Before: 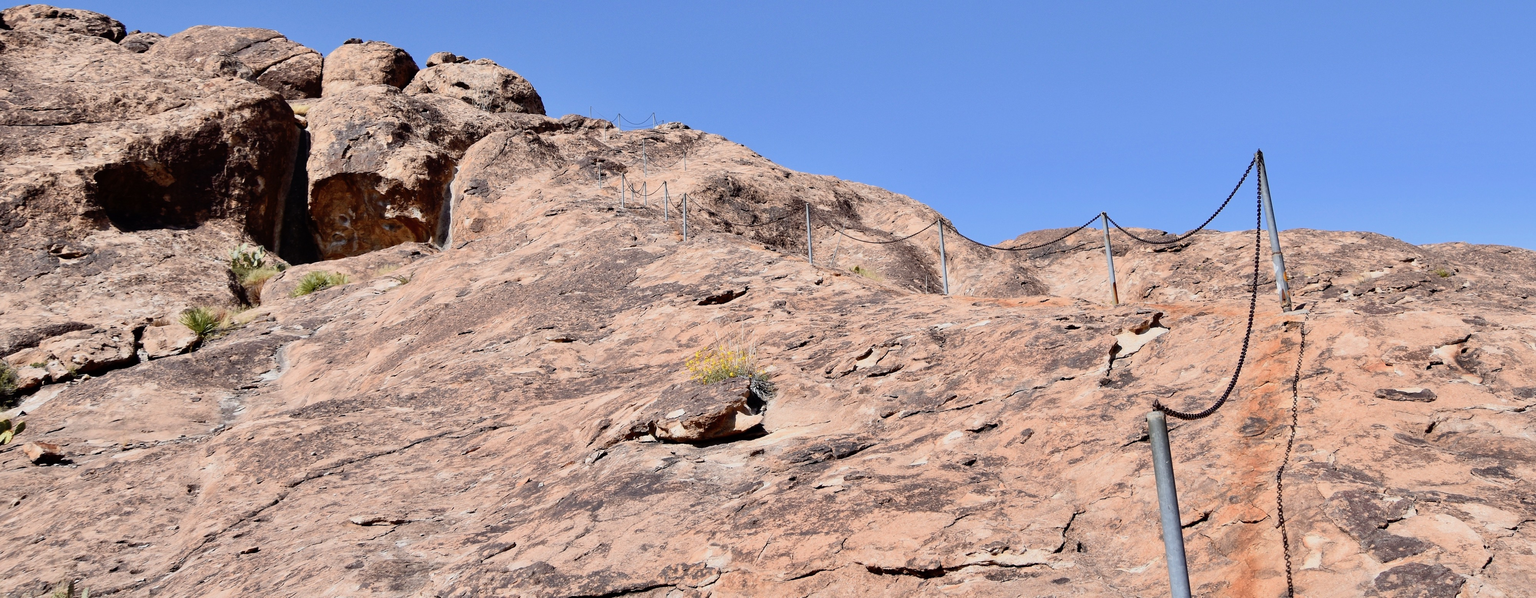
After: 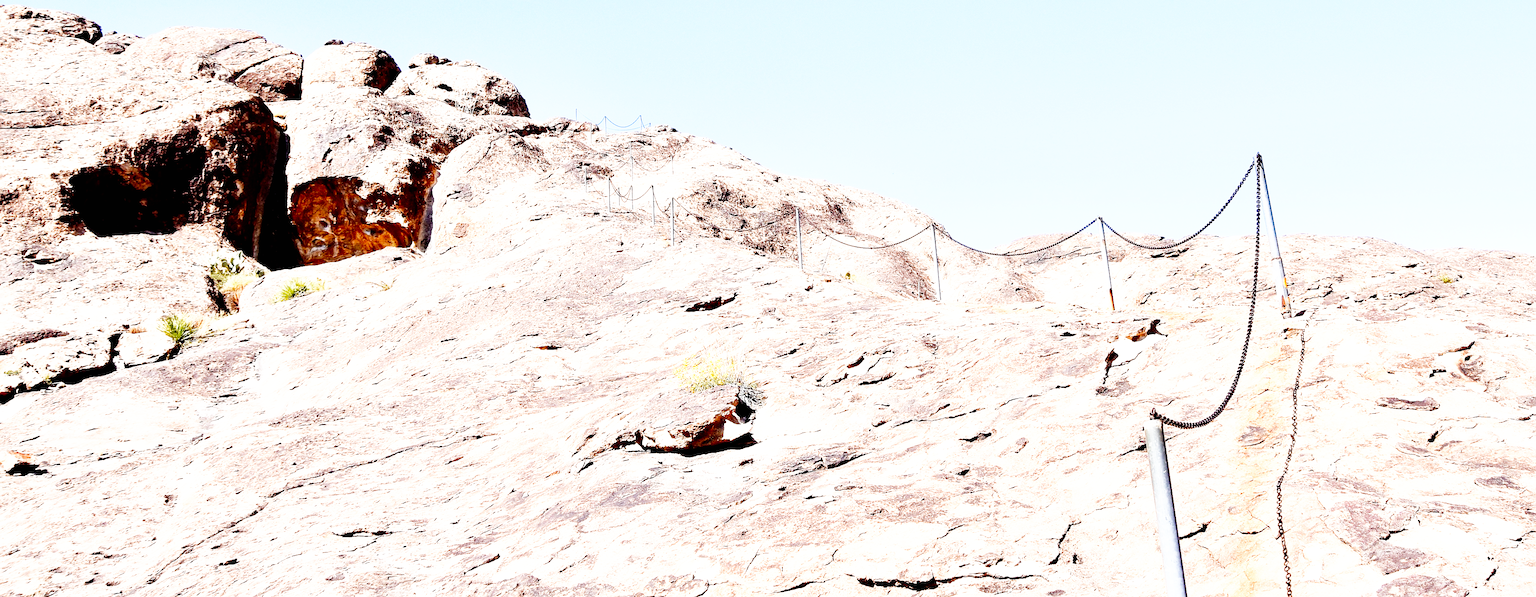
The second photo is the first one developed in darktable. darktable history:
base curve: curves: ch0 [(0, 0) (0.007, 0.004) (0.027, 0.03) (0.046, 0.07) (0.207, 0.54) (0.442, 0.872) (0.673, 0.972) (1, 1)], preserve colors none
exposure: black level correction 0.001, exposure 0.955 EV, compensate exposure bias true, compensate highlight preservation false
sharpen: on, module defaults
crop: left 1.743%, right 0.268%, bottom 2.011%
